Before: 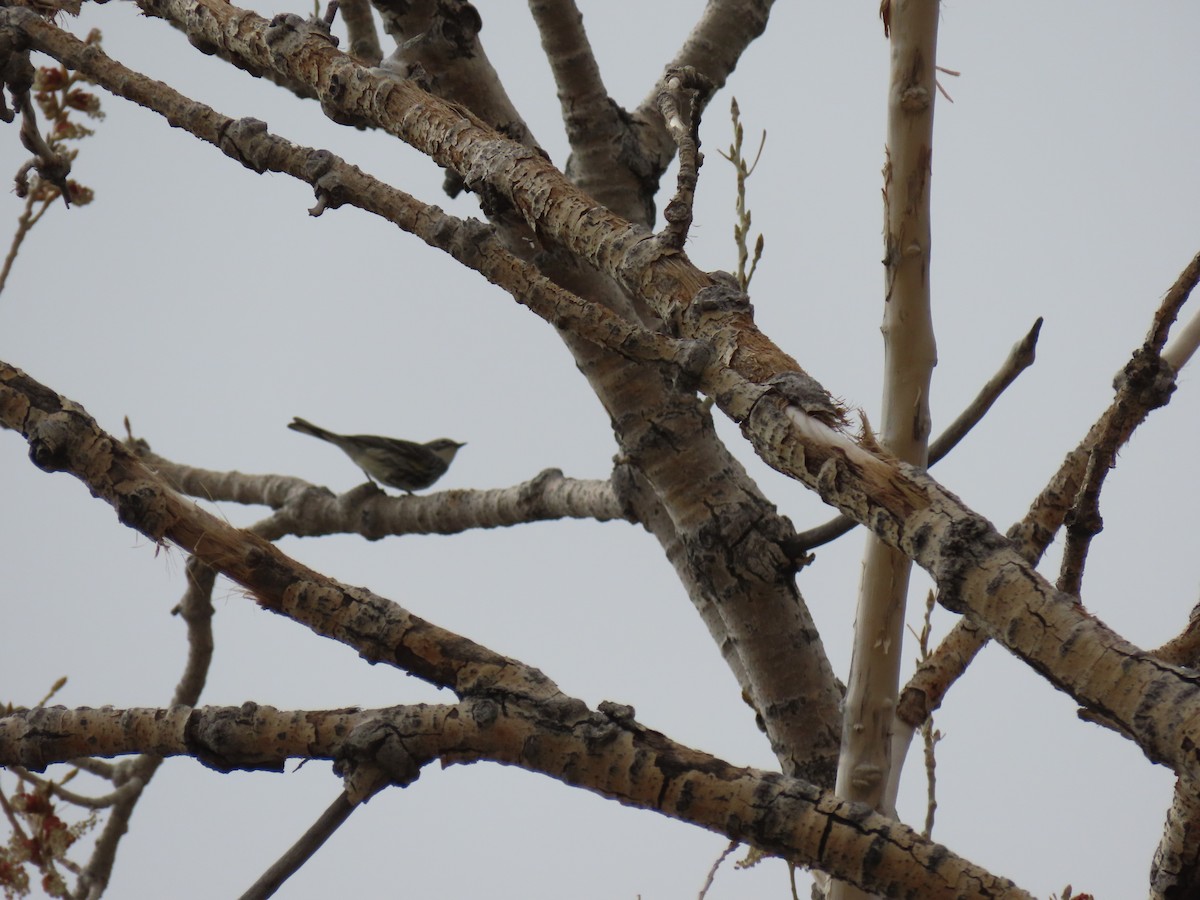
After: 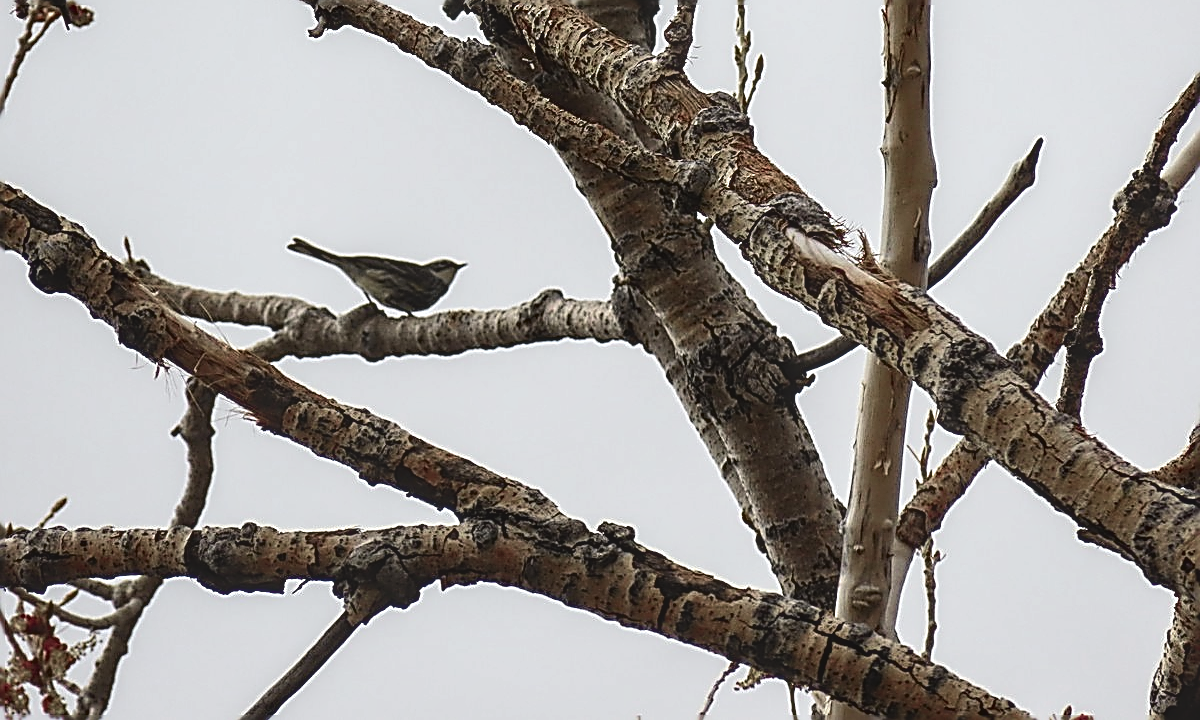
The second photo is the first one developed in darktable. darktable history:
exposure: exposure -0.021 EV, compensate highlight preservation false
local contrast: detail 130%
sharpen: amount 2
bloom: size 15%, threshold 97%, strength 7%
crop and rotate: top 19.998%
tone curve: curves: ch0 [(0, 0.013) (0.036, 0.035) (0.274, 0.288) (0.504, 0.536) (0.844, 0.84) (1, 0.97)]; ch1 [(0, 0) (0.389, 0.403) (0.462, 0.48) (0.499, 0.5) (0.524, 0.529) (0.567, 0.603) (0.626, 0.651) (0.749, 0.781) (1, 1)]; ch2 [(0, 0) (0.464, 0.478) (0.5, 0.501) (0.533, 0.539) (0.599, 0.6) (0.704, 0.732) (1, 1)], color space Lab, independent channels, preserve colors none
tone equalizer: -8 EV -0.75 EV, -7 EV -0.7 EV, -6 EV -0.6 EV, -5 EV -0.4 EV, -3 EV 0.4 EV, -2 EV 0.6 EV, -1 EV 0.7 EV, +0 EV 0.75 EV, edges refinement/feathering 500, mask exposure compensation -1.57 EV, preserve details no
